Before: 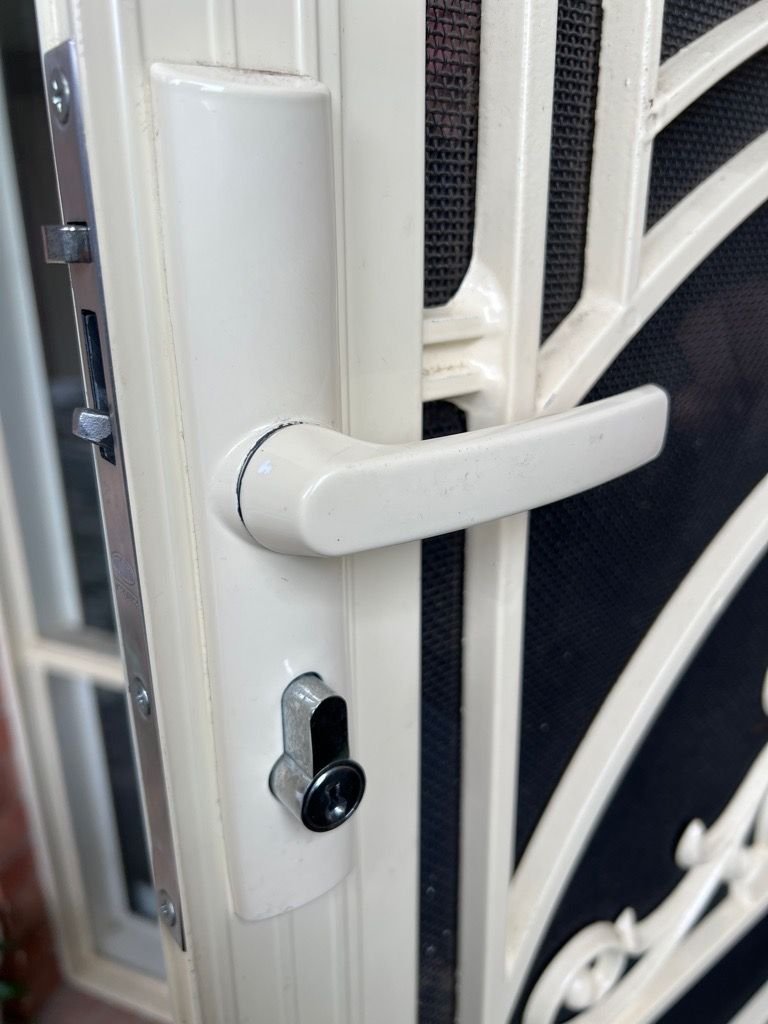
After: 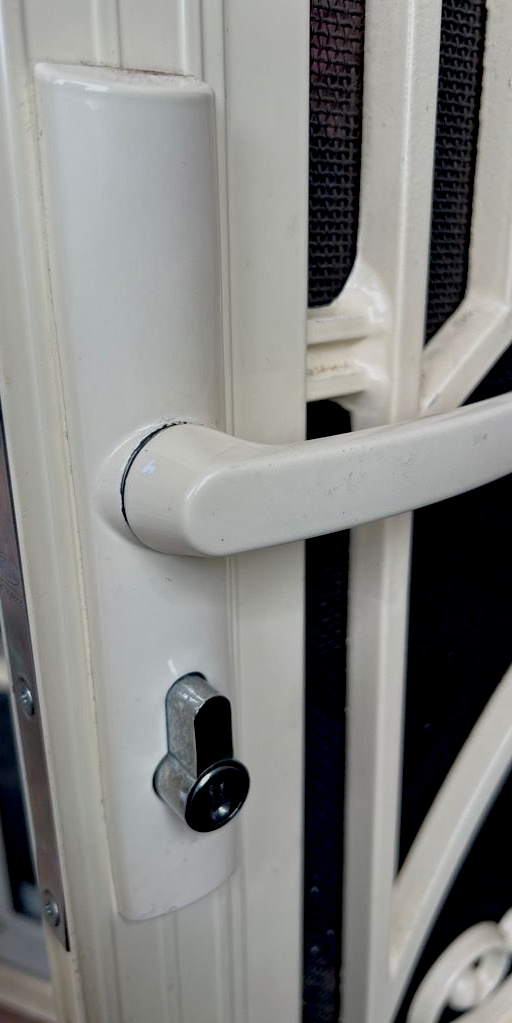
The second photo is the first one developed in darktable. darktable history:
haze removal: compatibility mode true, adaptive false
crop and rotate: left 15.146%, right 18.072%
exposure: black level correction 0.011, exposure -0.482 EV, compensate highlight preservation false
